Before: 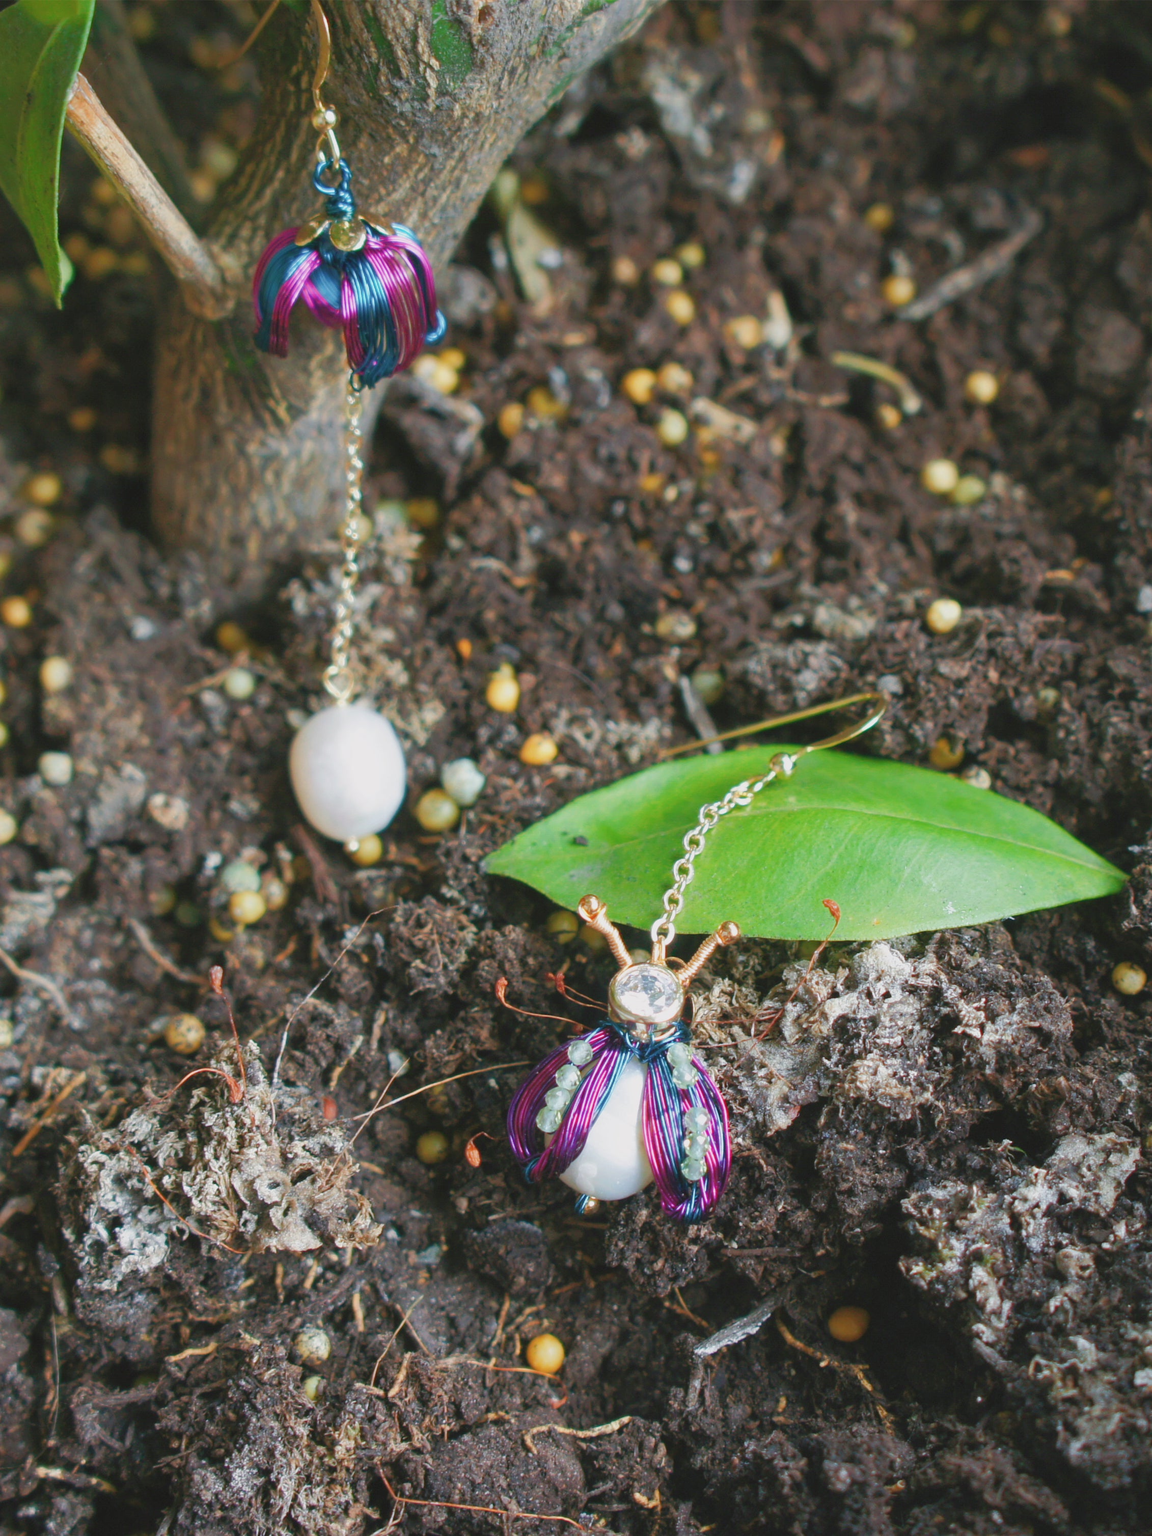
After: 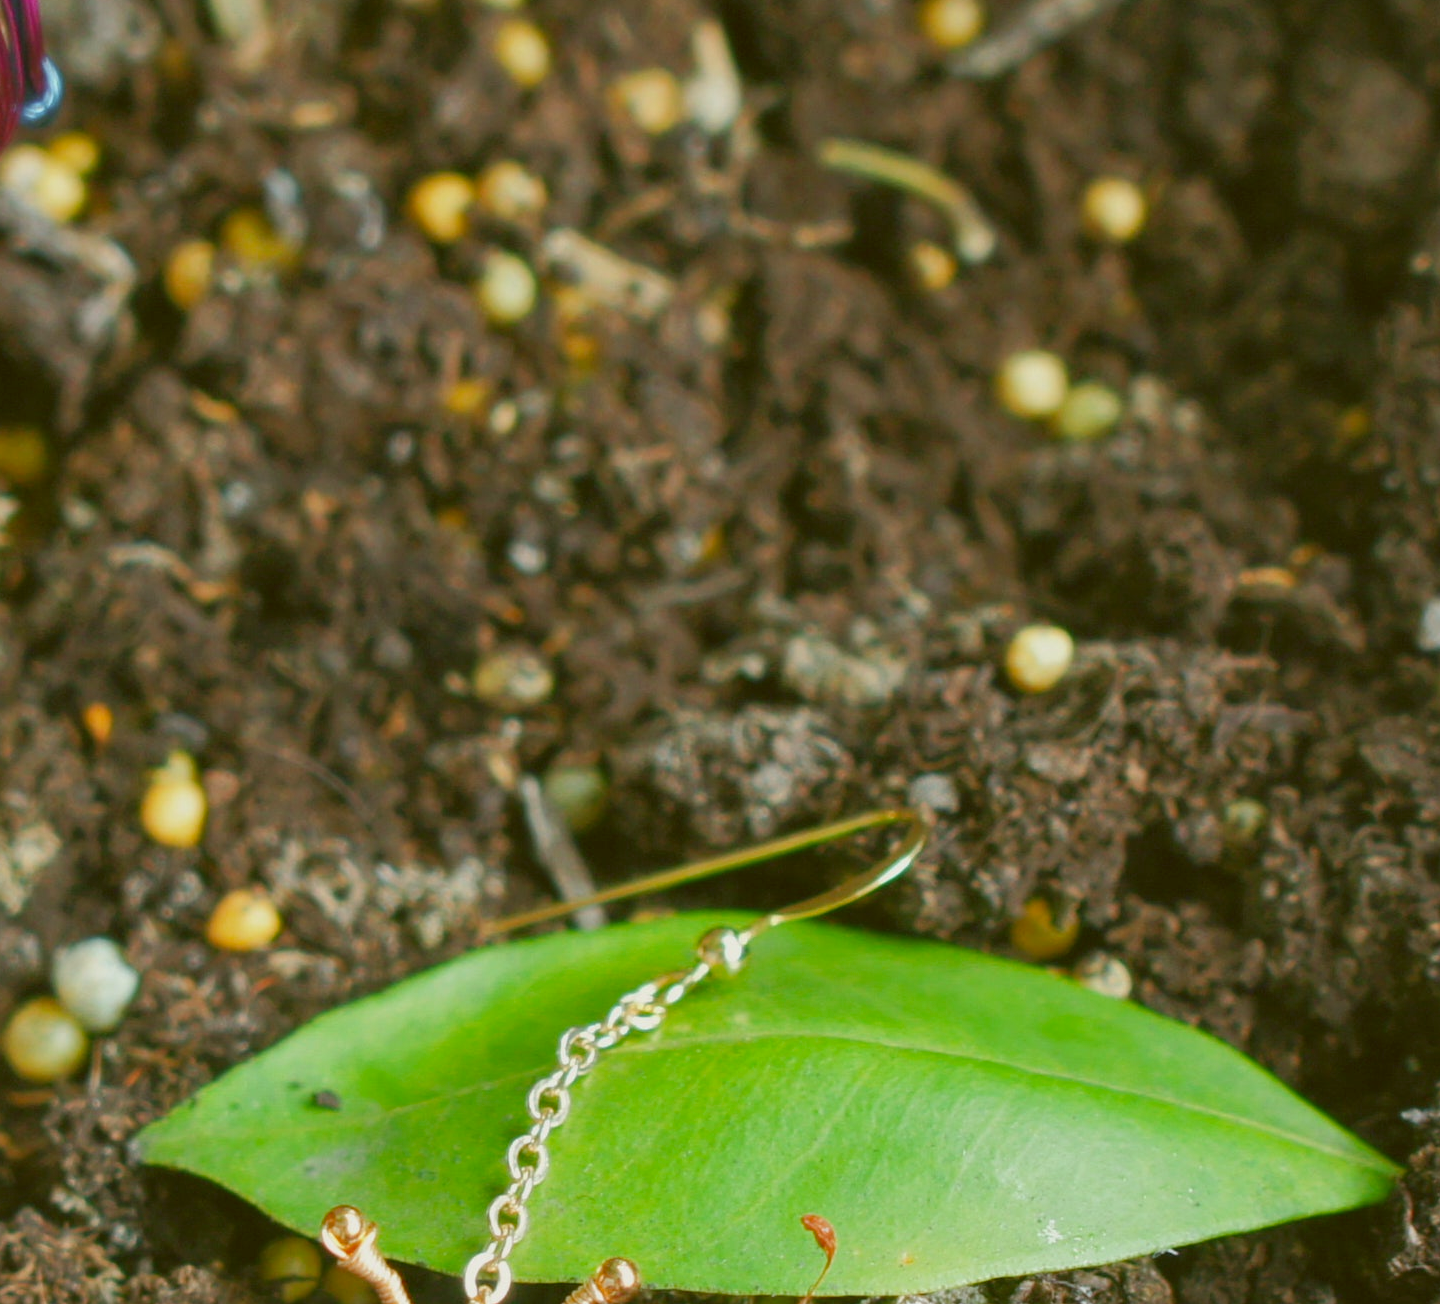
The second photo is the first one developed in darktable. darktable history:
color correction: highlights a* -1.43, highlights b* 10.12, shadows a* 0.395, shadows b* 19.35
crop: left 36.005%, top 18.293%, right 0.31%, bottom 38.444%
white balance: red 0.974, blue 1.044
